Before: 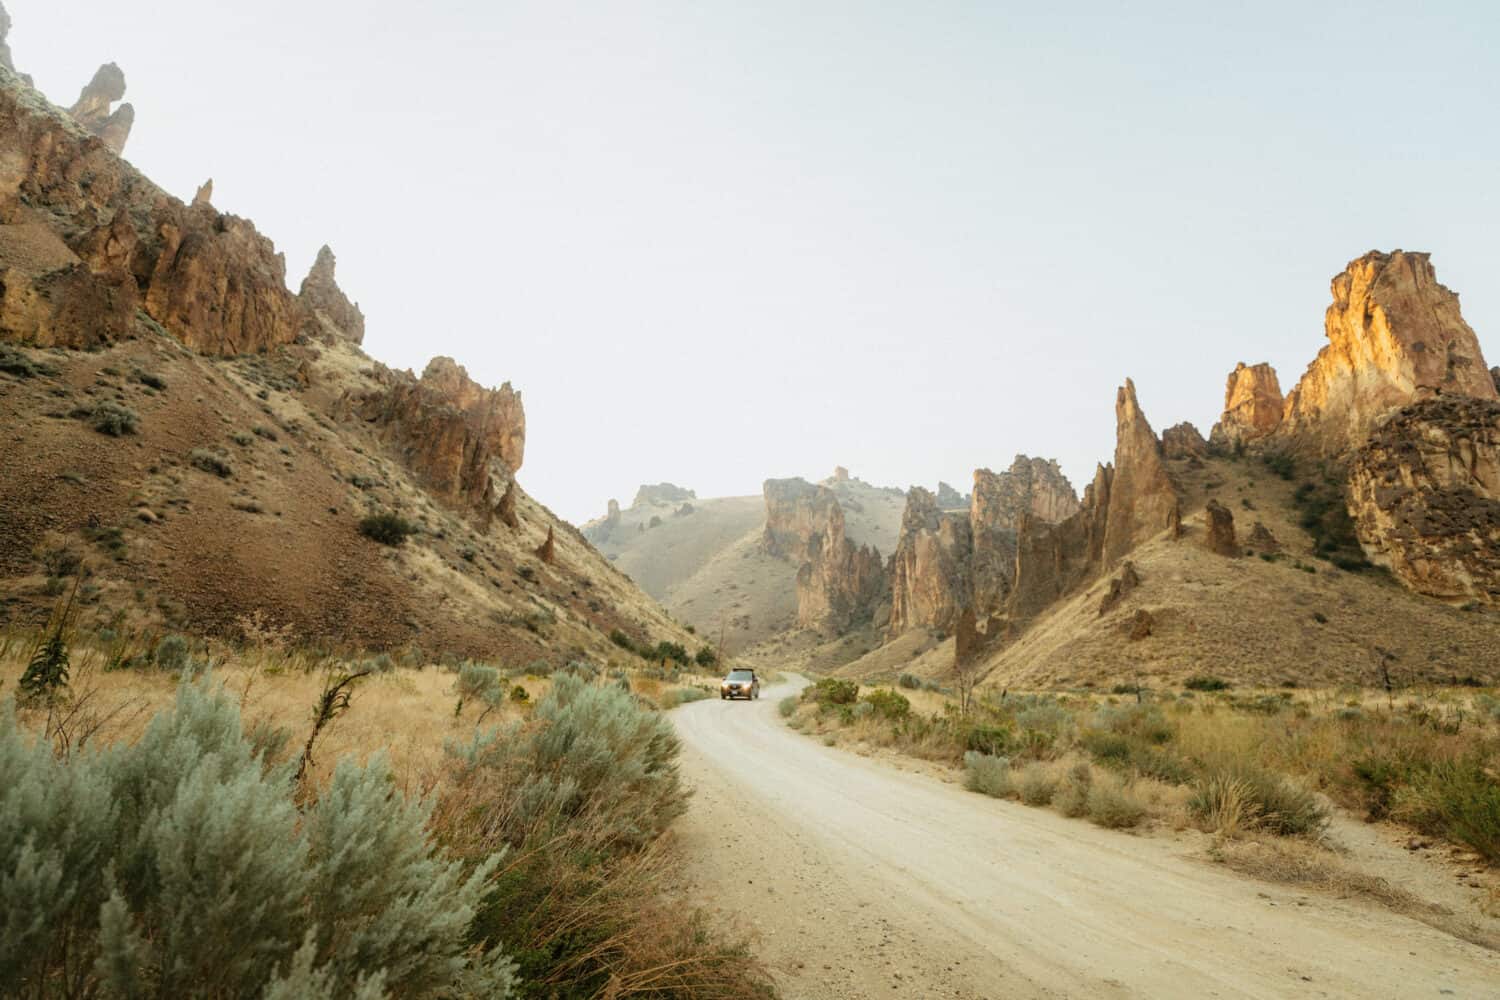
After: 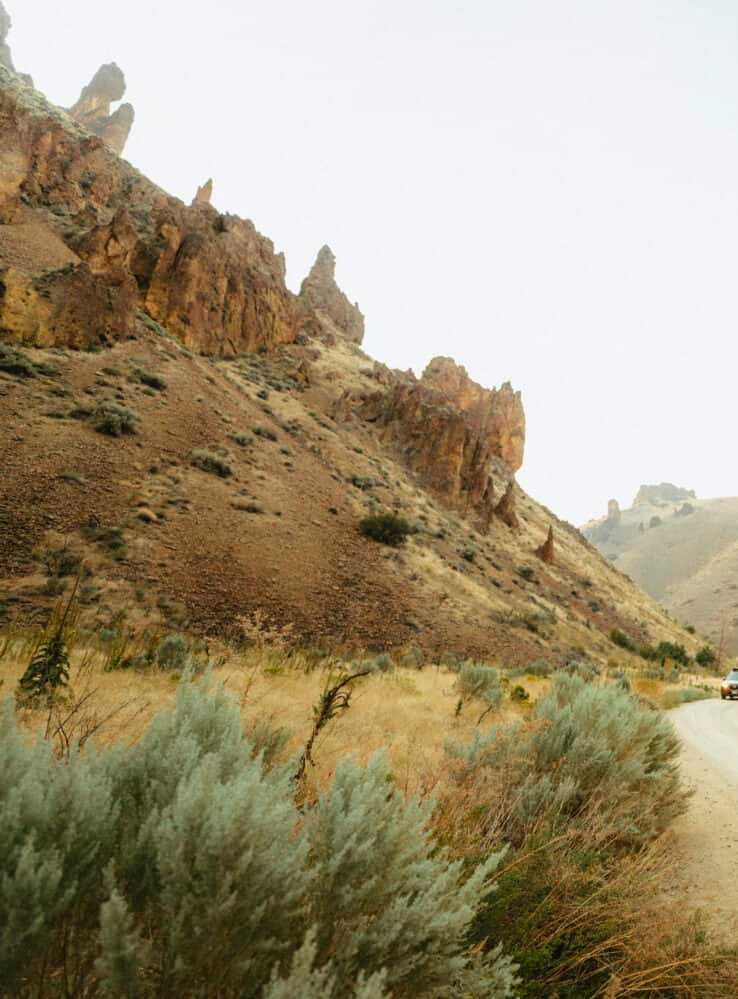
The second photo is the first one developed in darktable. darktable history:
tone curve: curves: ch0 [(0, 0) (0.568, 0.517) (0.8, 0.717) (1, 1)], color space Lab, independent channels, preserve colors none
contrast brightness saturation: contrast 0.199, brightness 0.164, saturation 0.227
crop and rotate: left 0.024%, top 0%, right 50.749%
